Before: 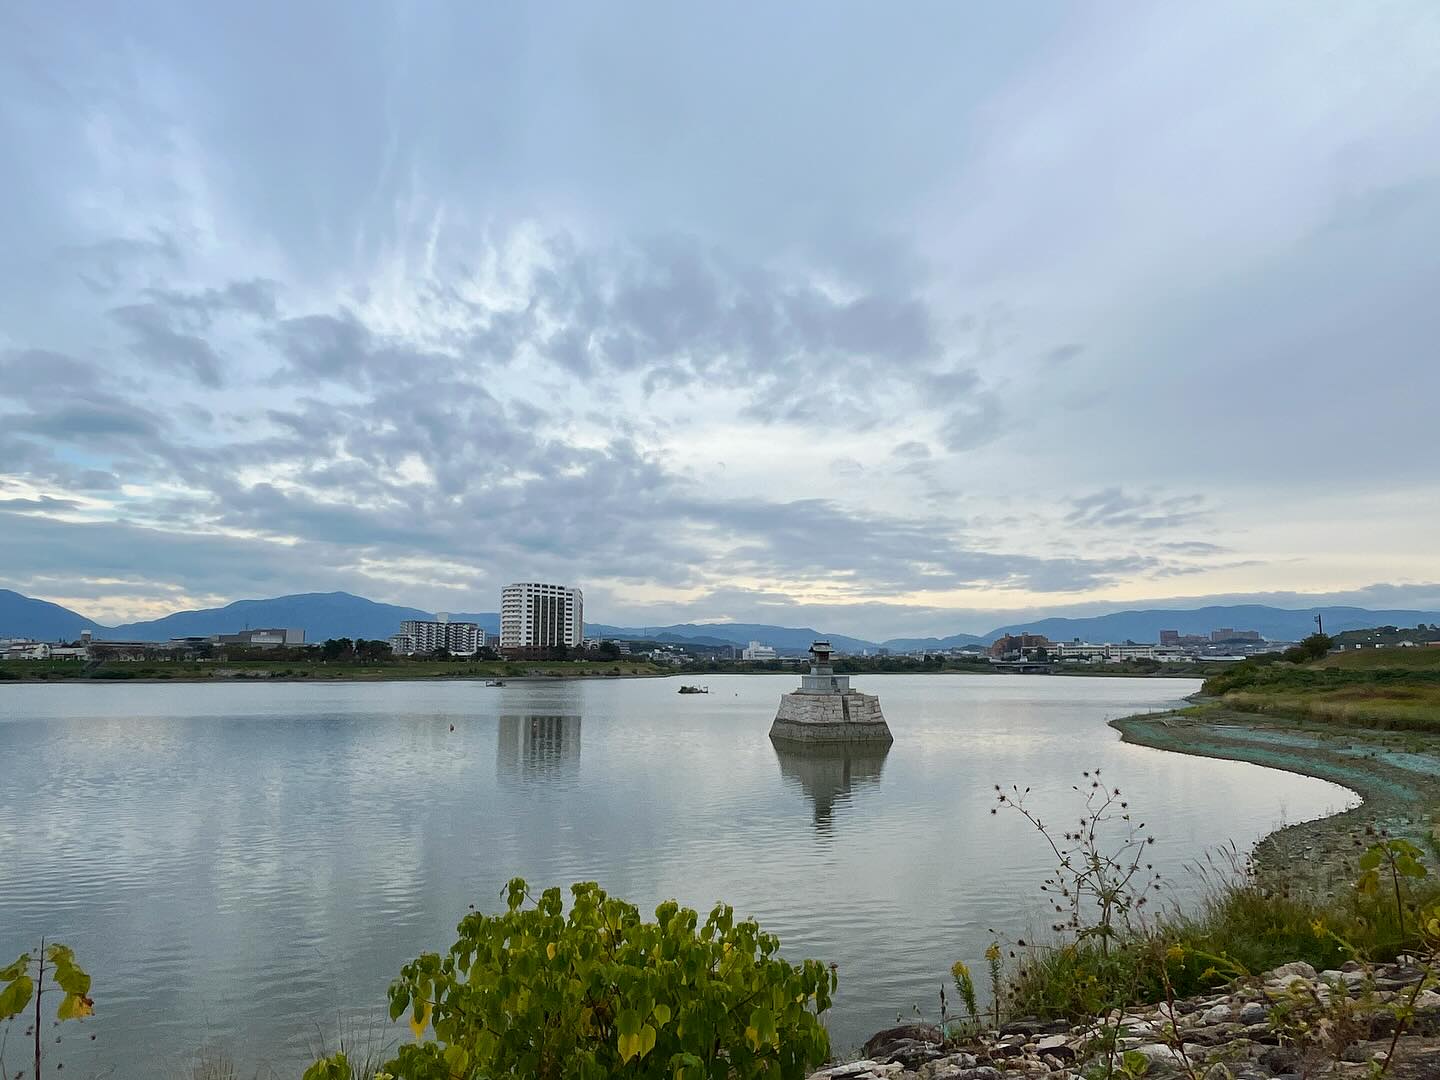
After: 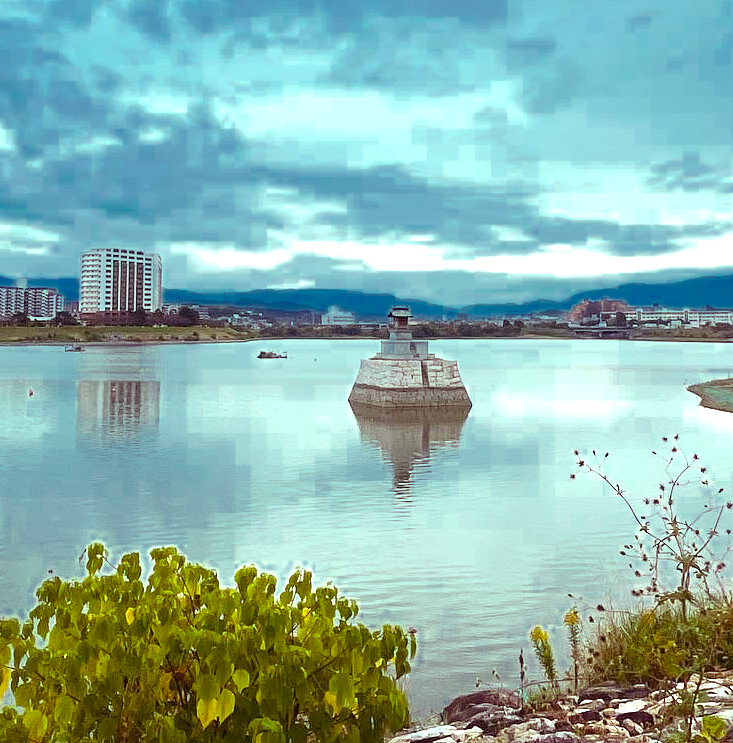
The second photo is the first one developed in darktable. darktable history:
color zones: curves: ch0 [(0, 0.497) (0.143, 0.5) (0.286, 0.5) (0.429, 0.483) (0.571, 0.116) (0.714, -0.006) (0.857, 0.28) (1, 0.497)]
color balance rgb: shadows lift › luminance 0.49%, shadows lift › chroma 6.83%, shadows lift › hue 300.29°, power › hue 208.98°, highlights gain › luminance 20.24%, highlights gain › chroma 2.73%, highlights gain › hue 173.85°, perceptual saturation grading › global saturation 18.05%
rgb levels: mode RGB, independent channels, levels [[0, 0.474, 1], [0, 0.5, 1], [0, 0.5, 1]]
crop and rotate: left 29.237%, top 31.152%, right 19.807%
exposure: black level correction 0, exposure 1.173 EV, compensate exposure bias true, compensate highlight preservation false
